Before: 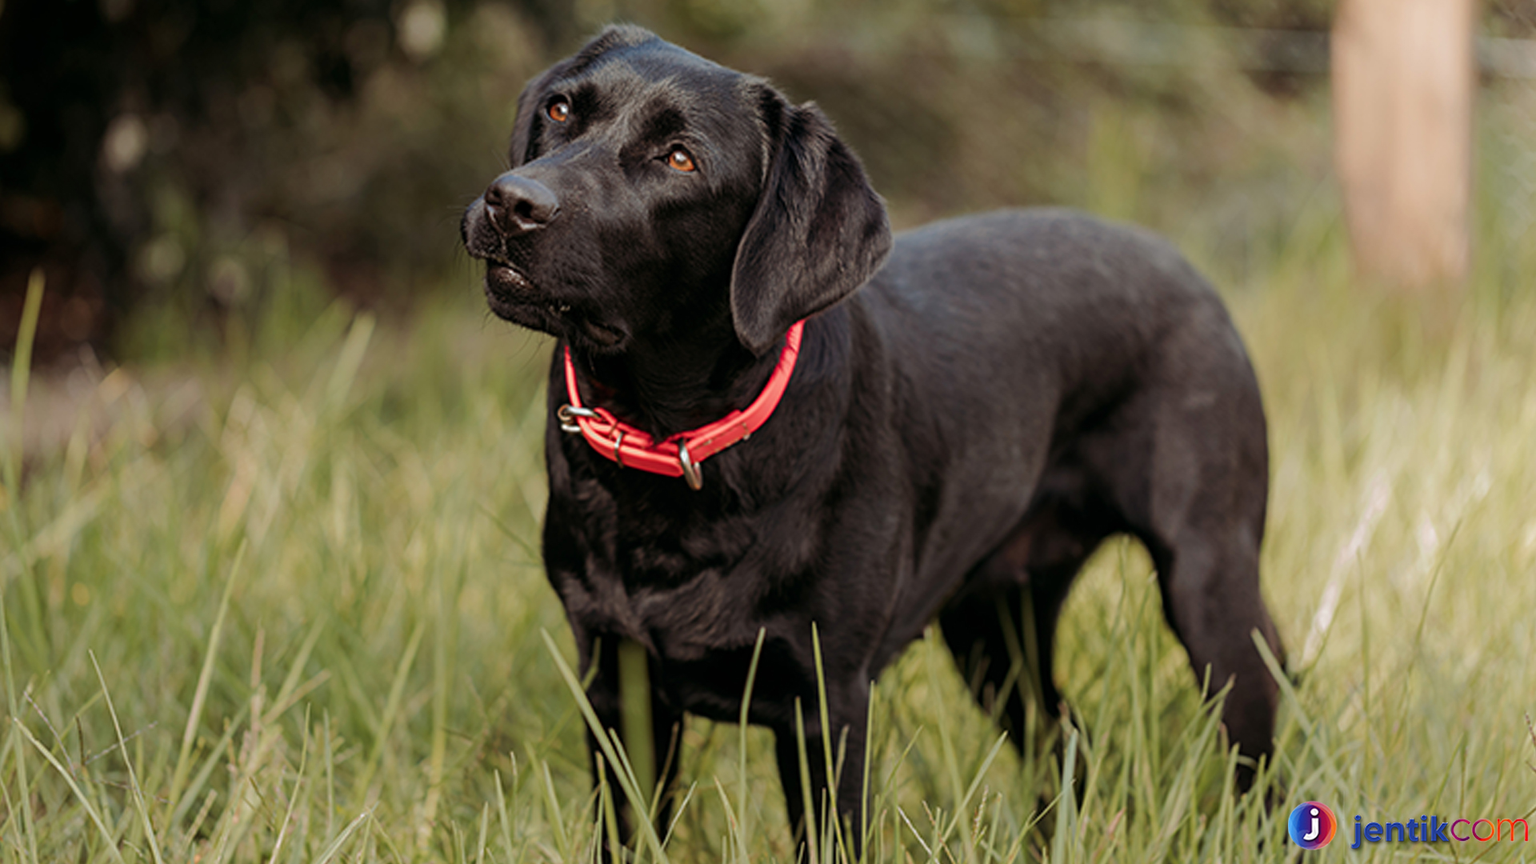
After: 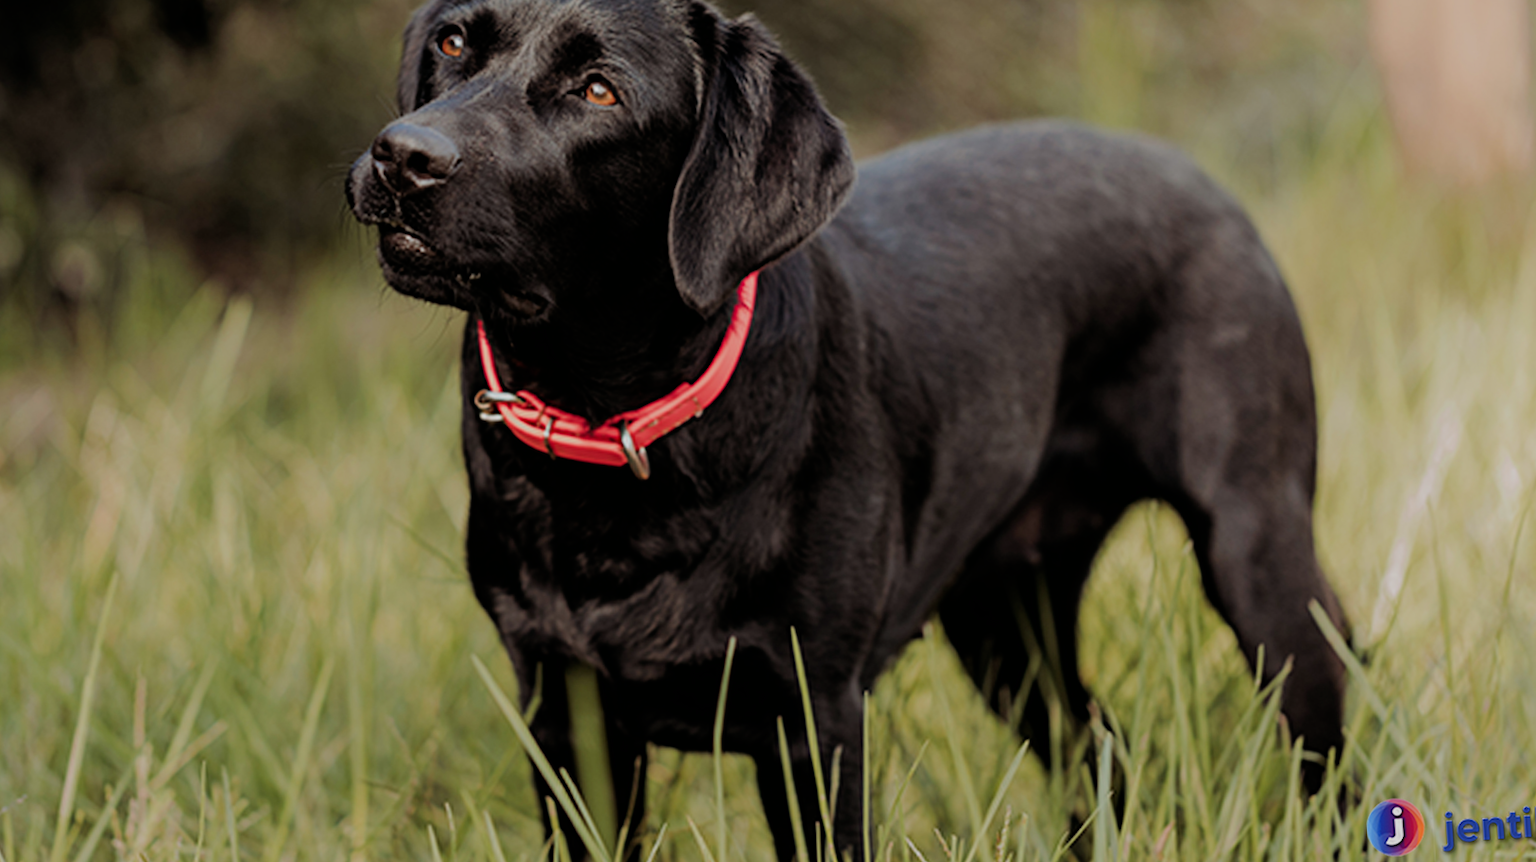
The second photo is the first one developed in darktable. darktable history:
crop and rotate: angle 3.78°, left 5.535%, top 5.7%
filmic rgb: black relative exposure -7.65 EV, white relative exposure 4.56 EV, threshold 5.97 EV, hardness 3.61, enable highlight reconstruction true
